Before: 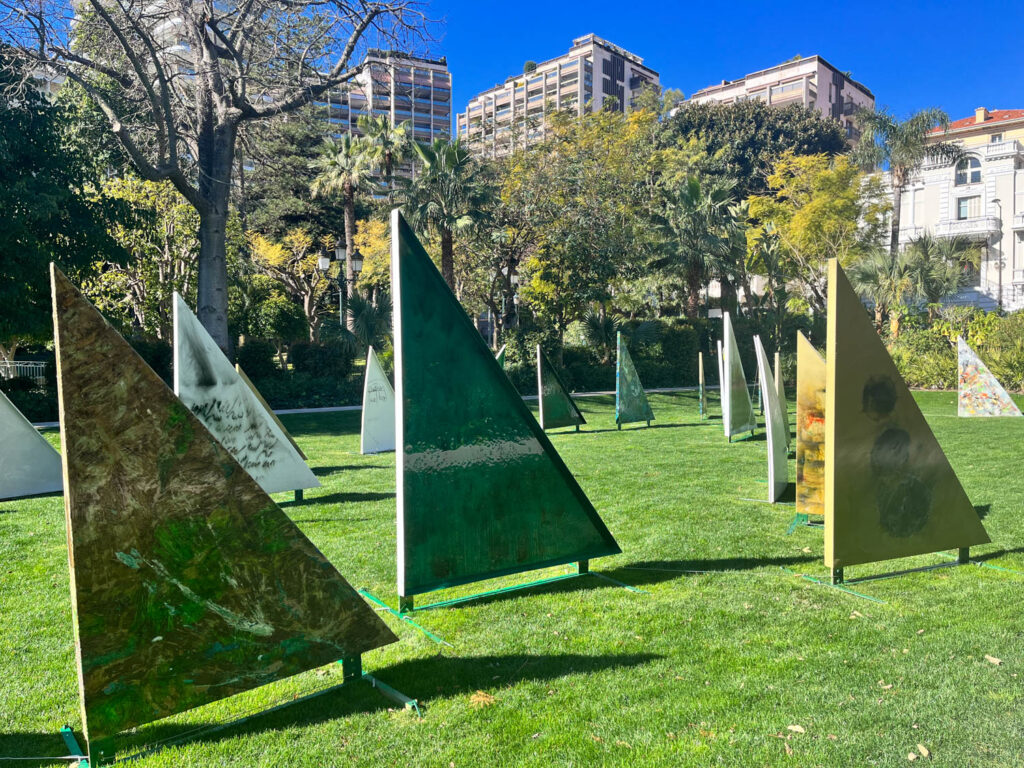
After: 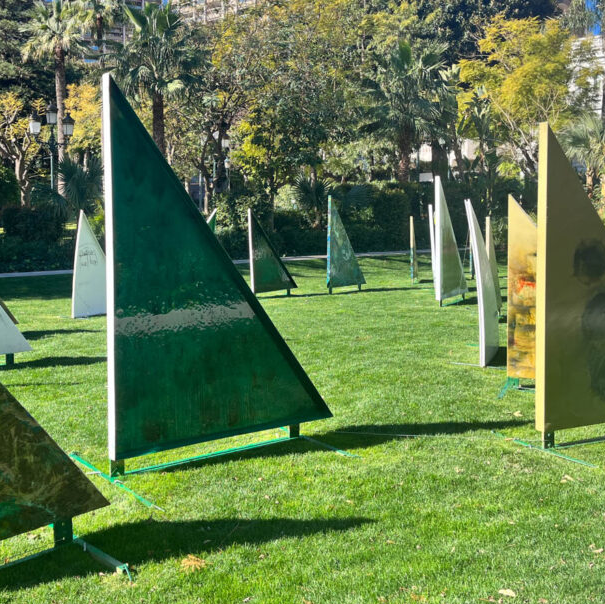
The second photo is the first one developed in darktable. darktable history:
crop and rotate: left 28.256%, top 17.734%, right 12.656%, bottom 3.573%
